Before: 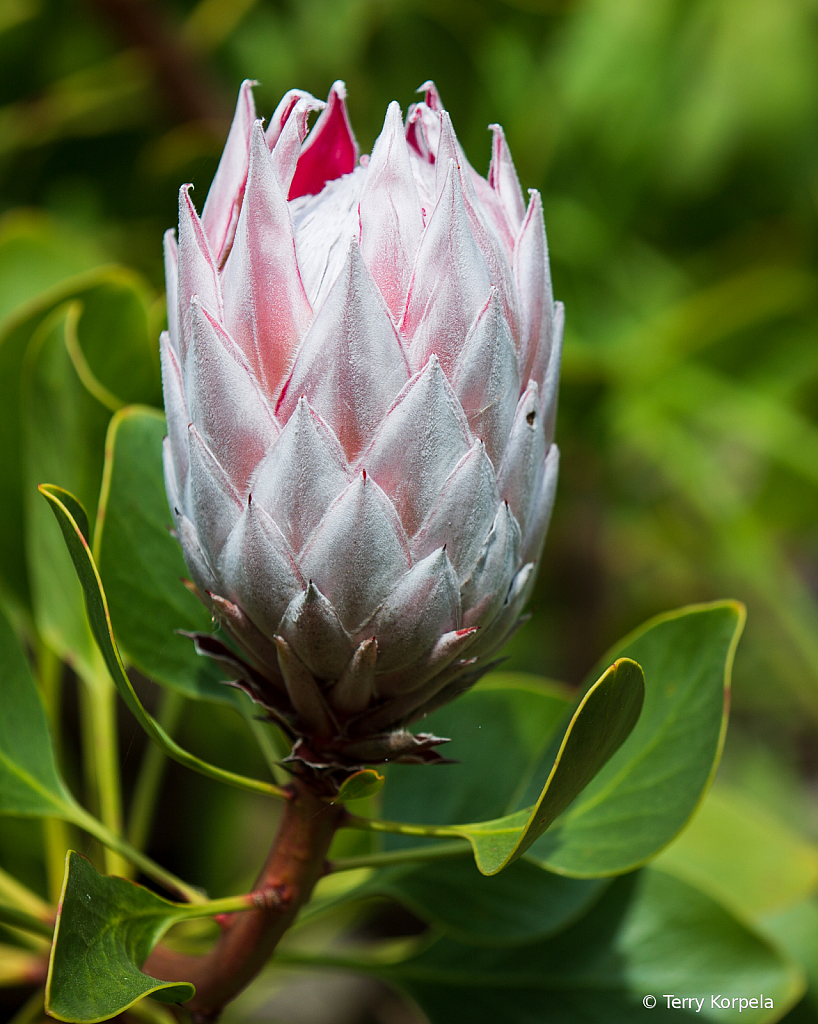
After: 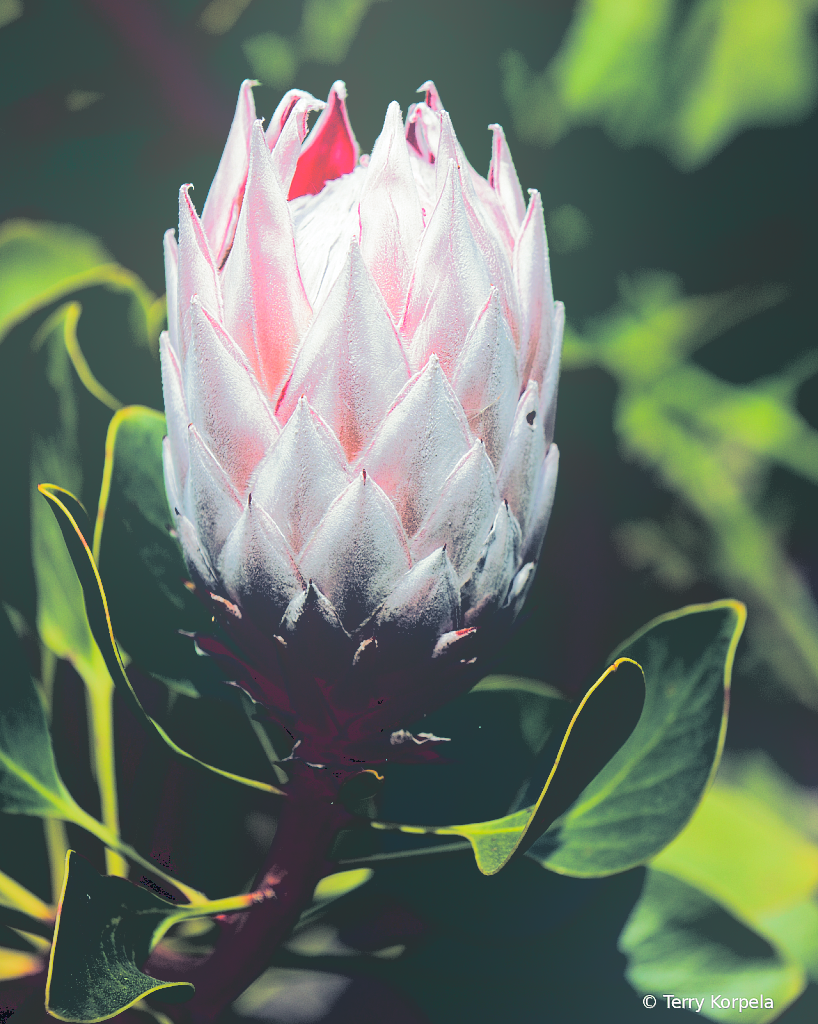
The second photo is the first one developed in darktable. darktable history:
fill light: on, module defaults
base curve: curves: ch0 [(0.065, 0.026) (0.236, 0.358) (0.53, 0.546) (0.777, 0.841) (0.924, 0.992)], preserve colors average RGB
bloom: size 40%
split-toning: shadows › hue 230.4°
